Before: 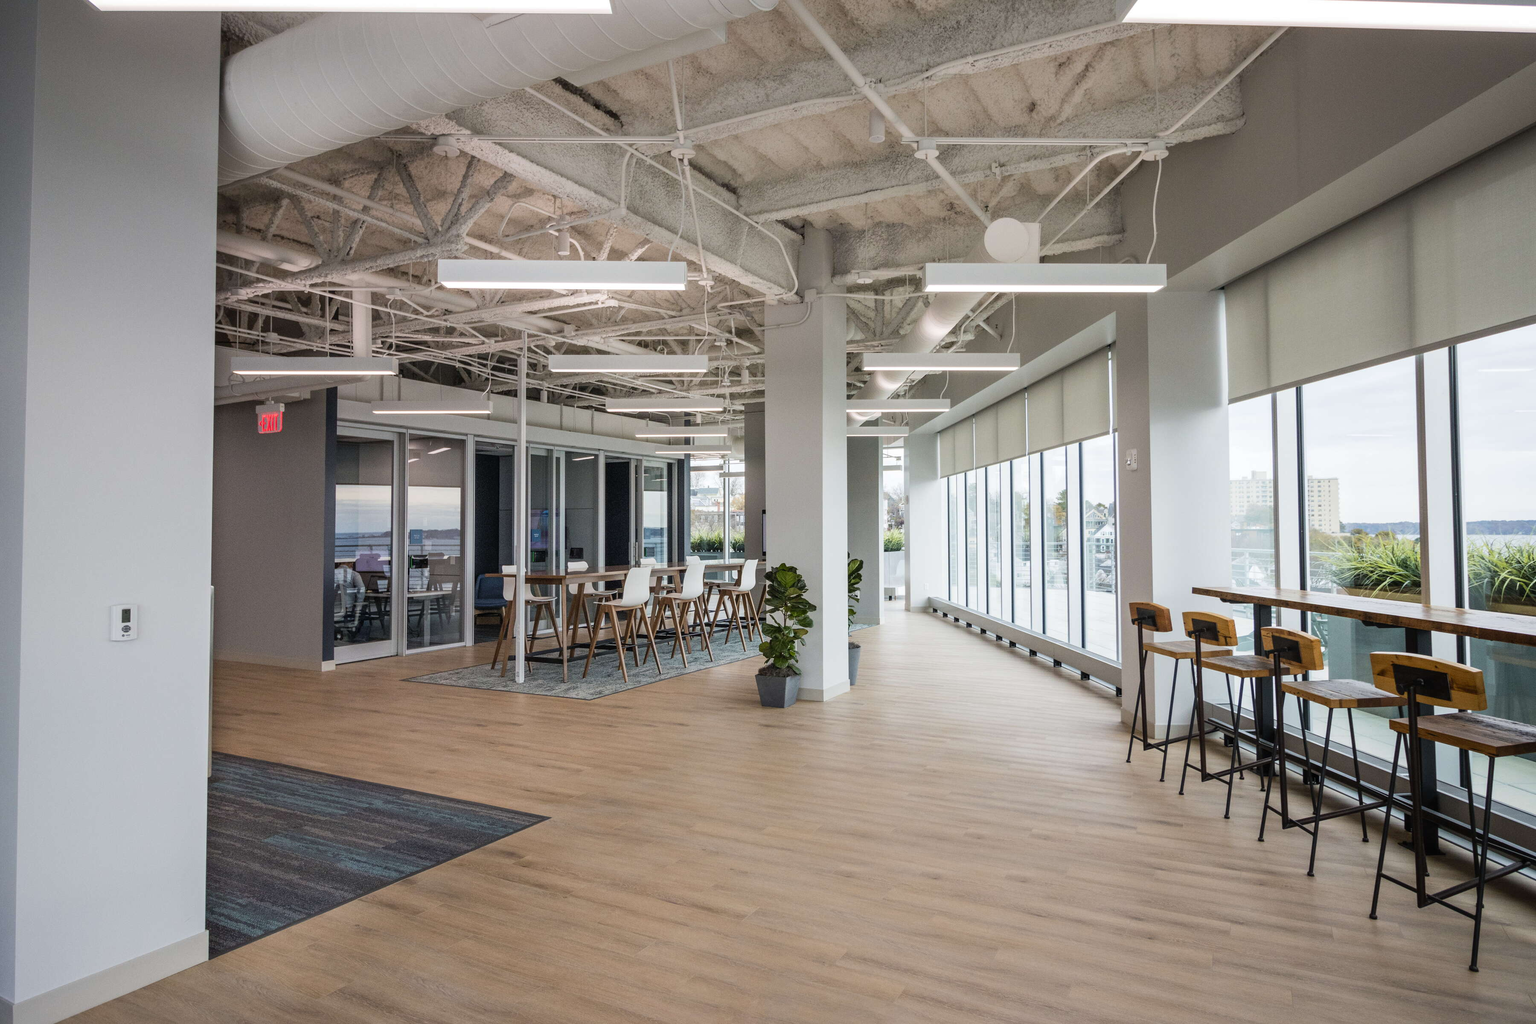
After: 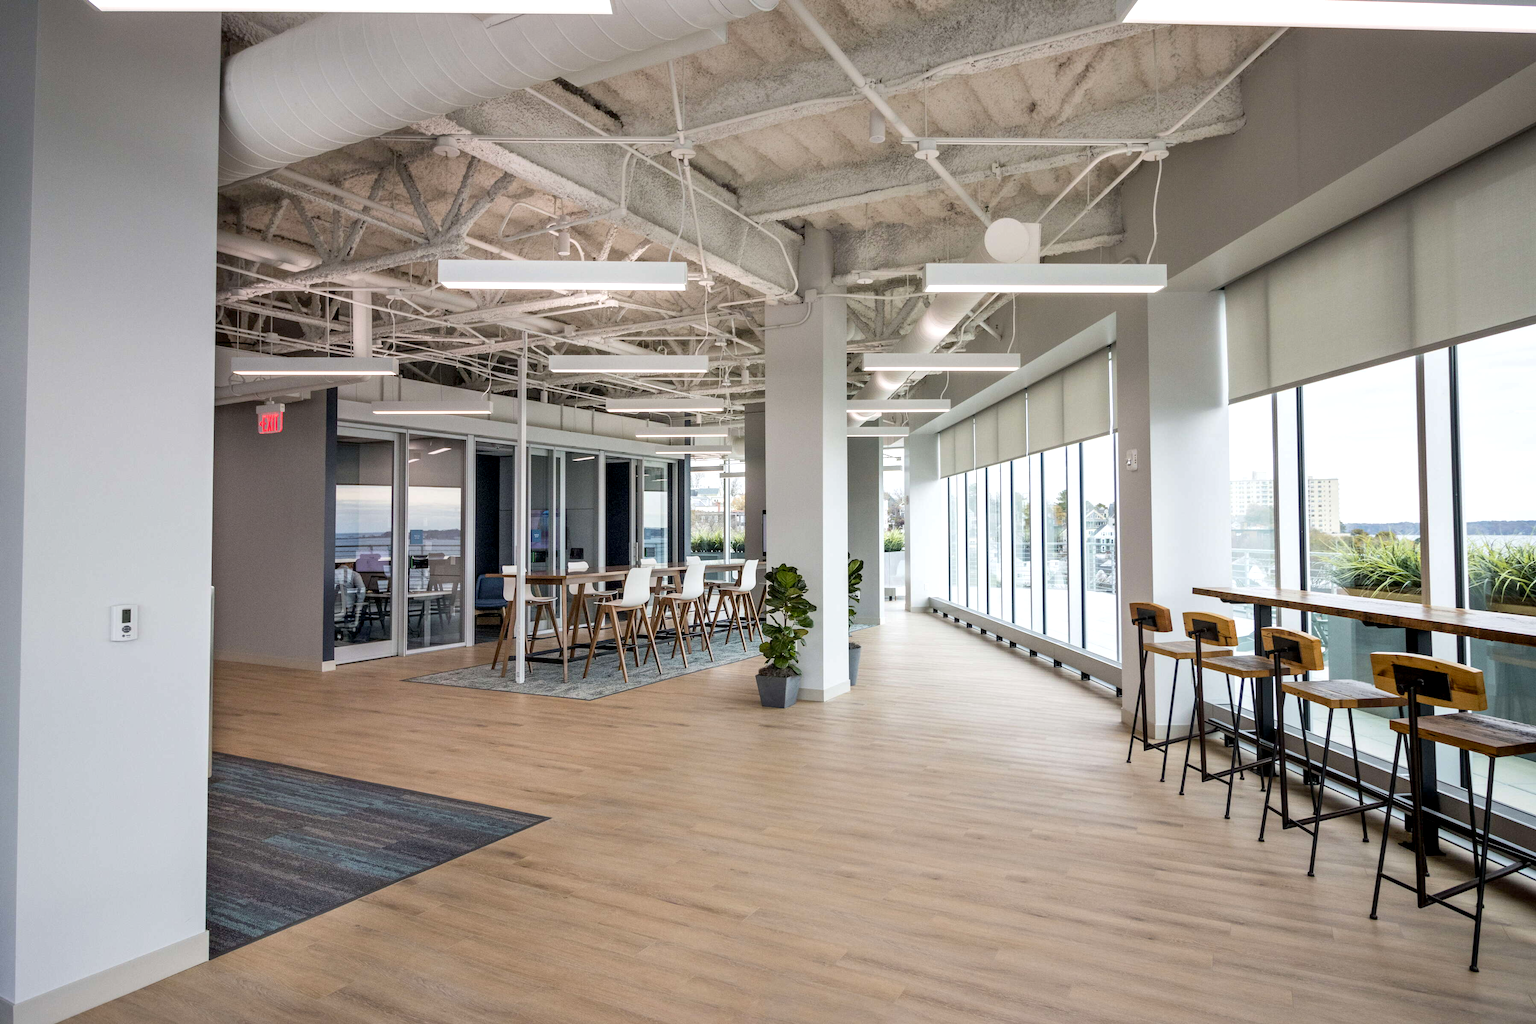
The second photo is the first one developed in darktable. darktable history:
exposure: black level correction 0.005, exposure 0.286 EV, compensate highlight preservation false
shadows and highlights: shadows 75, highlights -25, soften with gaussian
